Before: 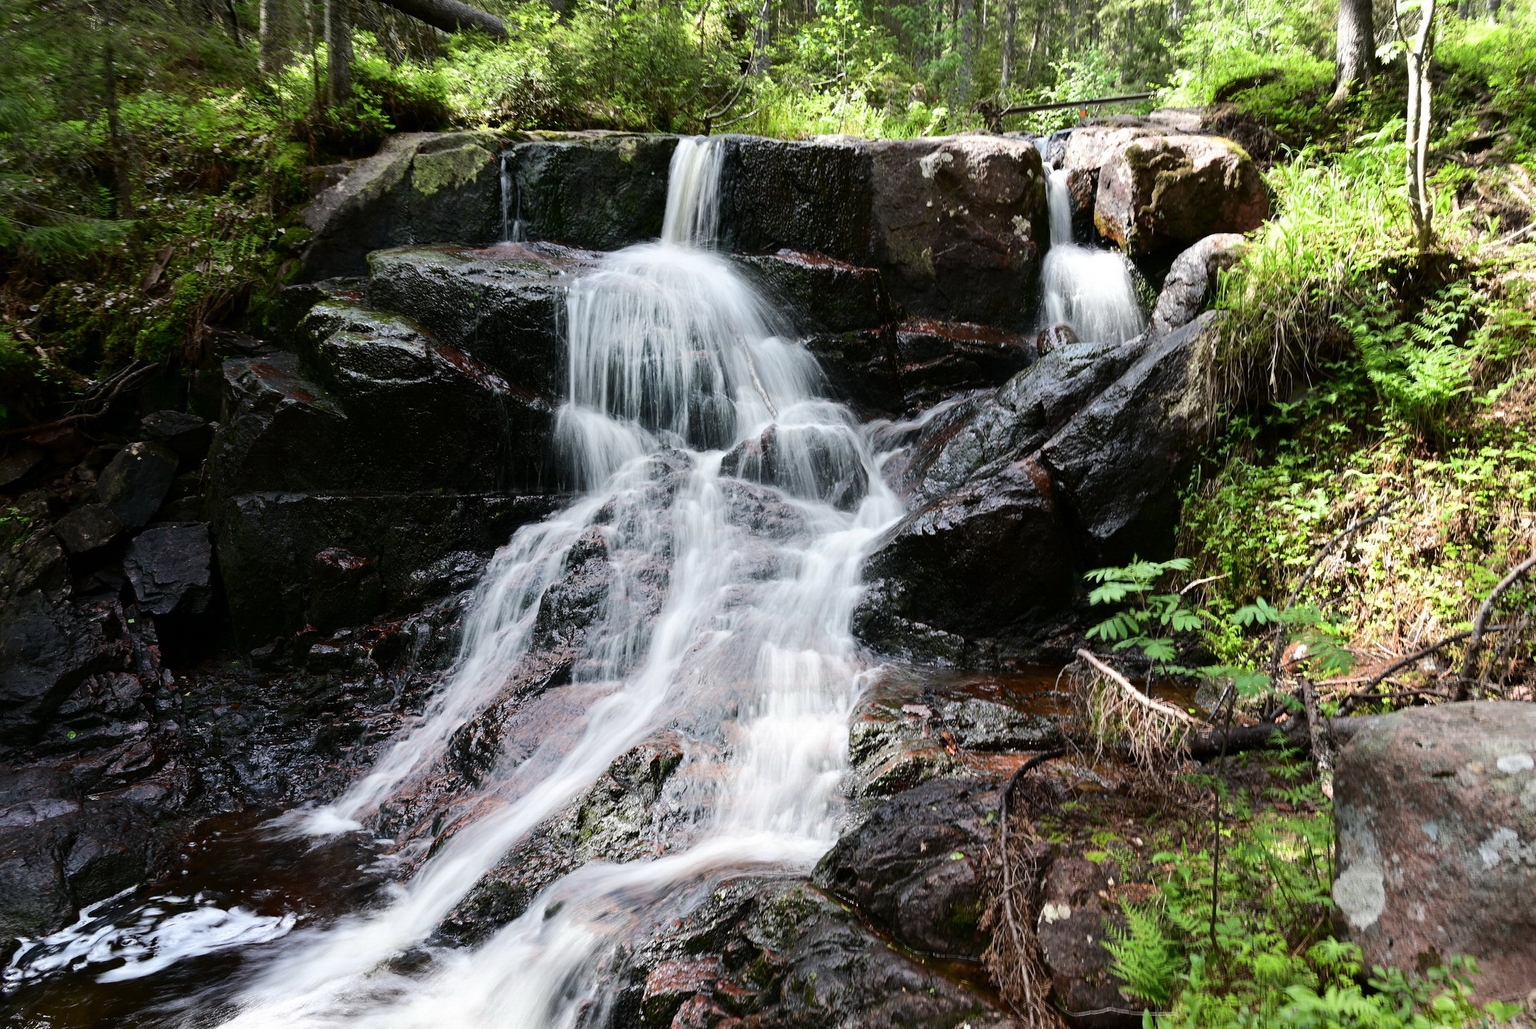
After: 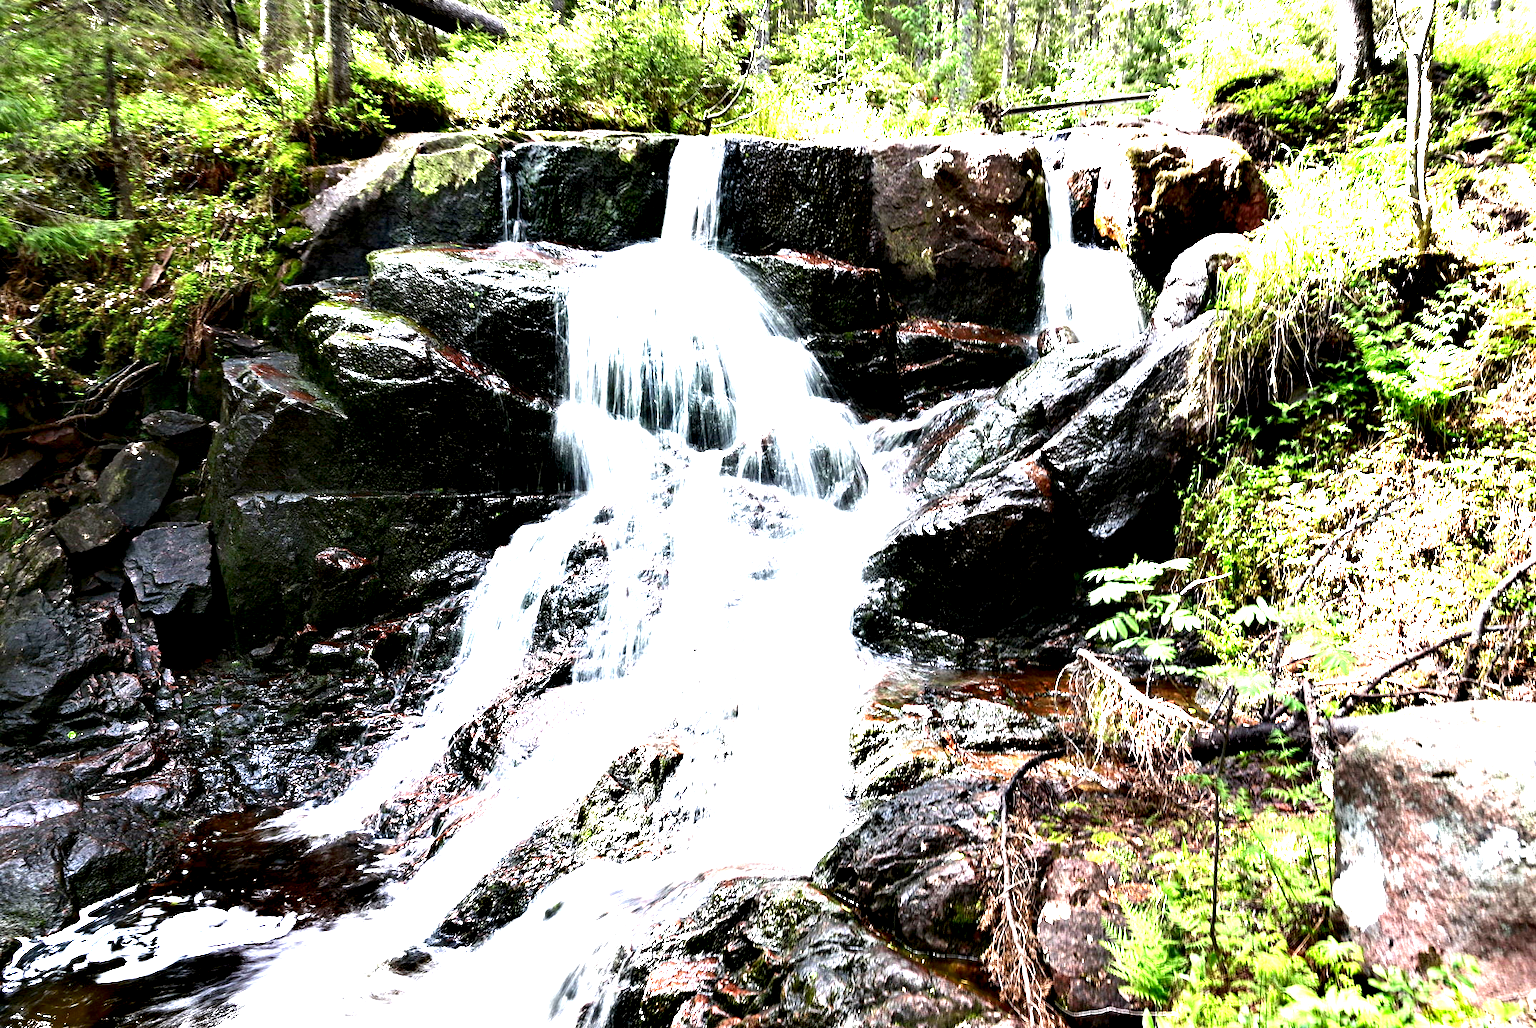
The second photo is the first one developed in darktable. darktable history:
exposure: exposure 2.207 EV, compensate highlight preservation false
contrast equalizer: octaves 7, y [[0.6 ×6], [0.55 ×6], [0 ×6], [0 ×6], [0 ×6]]
